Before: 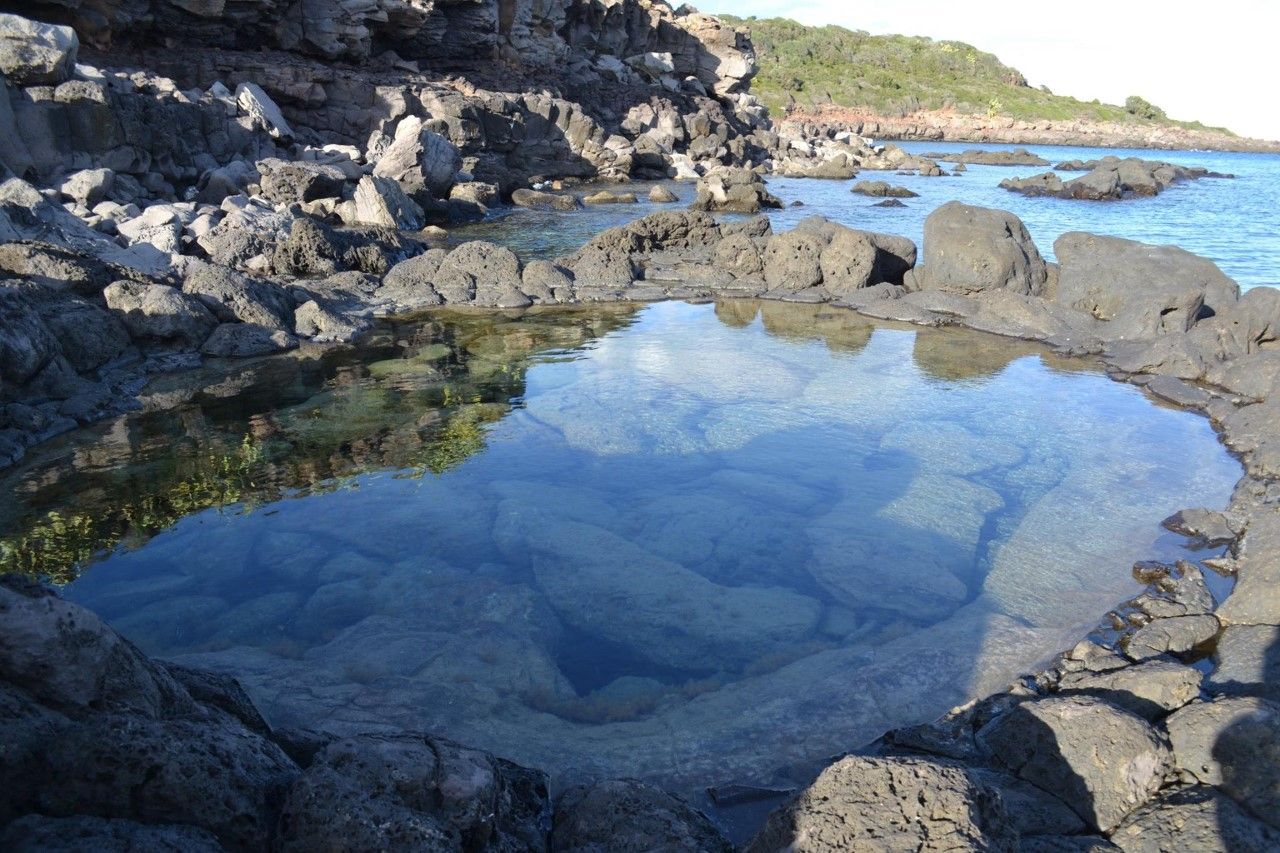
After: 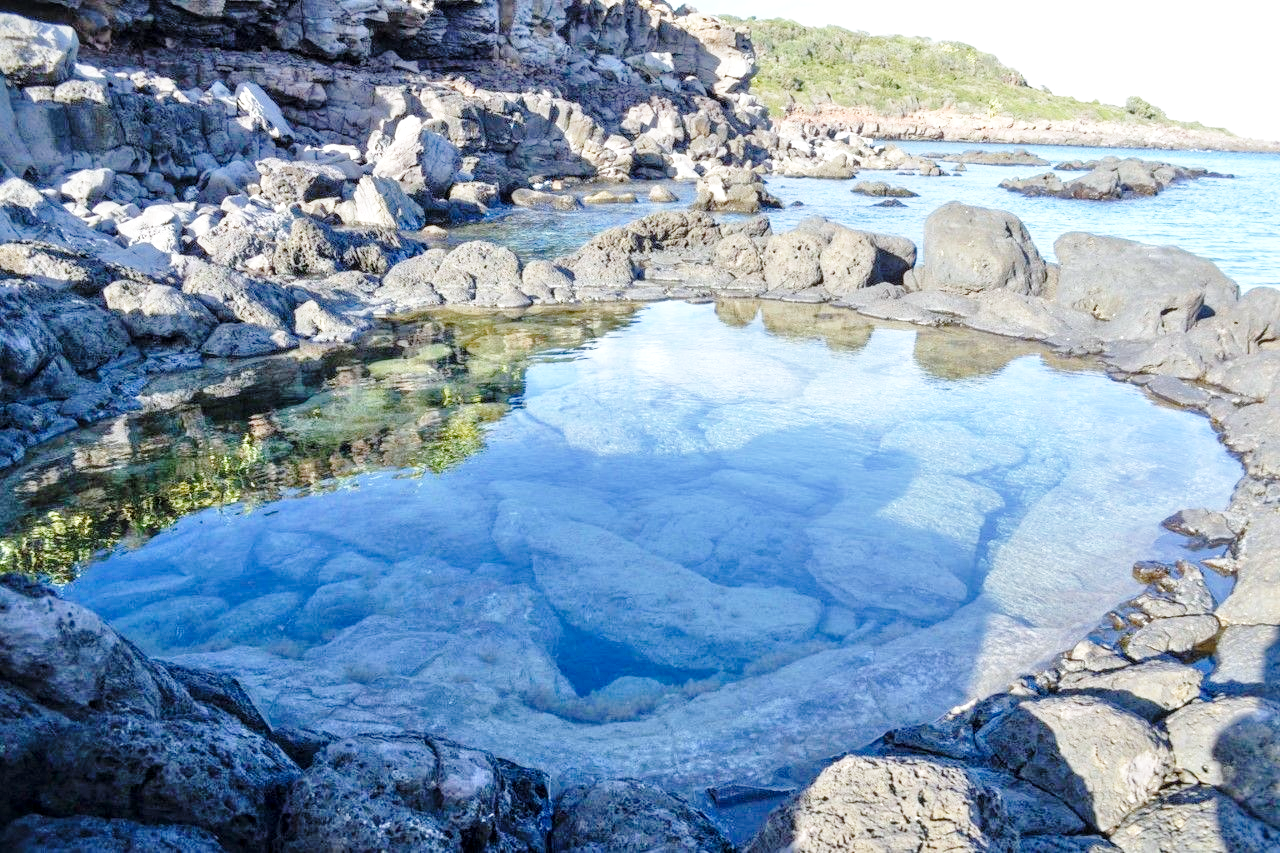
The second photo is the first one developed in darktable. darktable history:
local contrast: on, module defaults
base curve: curves: ch0 [(0, 0) (0.028, 0.03) (0.121, 0.232) (0.46, 0.748) (0.859, 0.968) (1, 1)], preserve colors none
color calibration: x 0.356, y 0.368, temperature 4732.24 K
tone equalizer: -7 EV 0.144 EV, -6 EV 0.58 EV, -5 EV 1.17 EV, -4 EV 1.29 EV, -3 EV 1.16 EV, -2 EV 0.6 EV, -1 EV 0.15 EV
